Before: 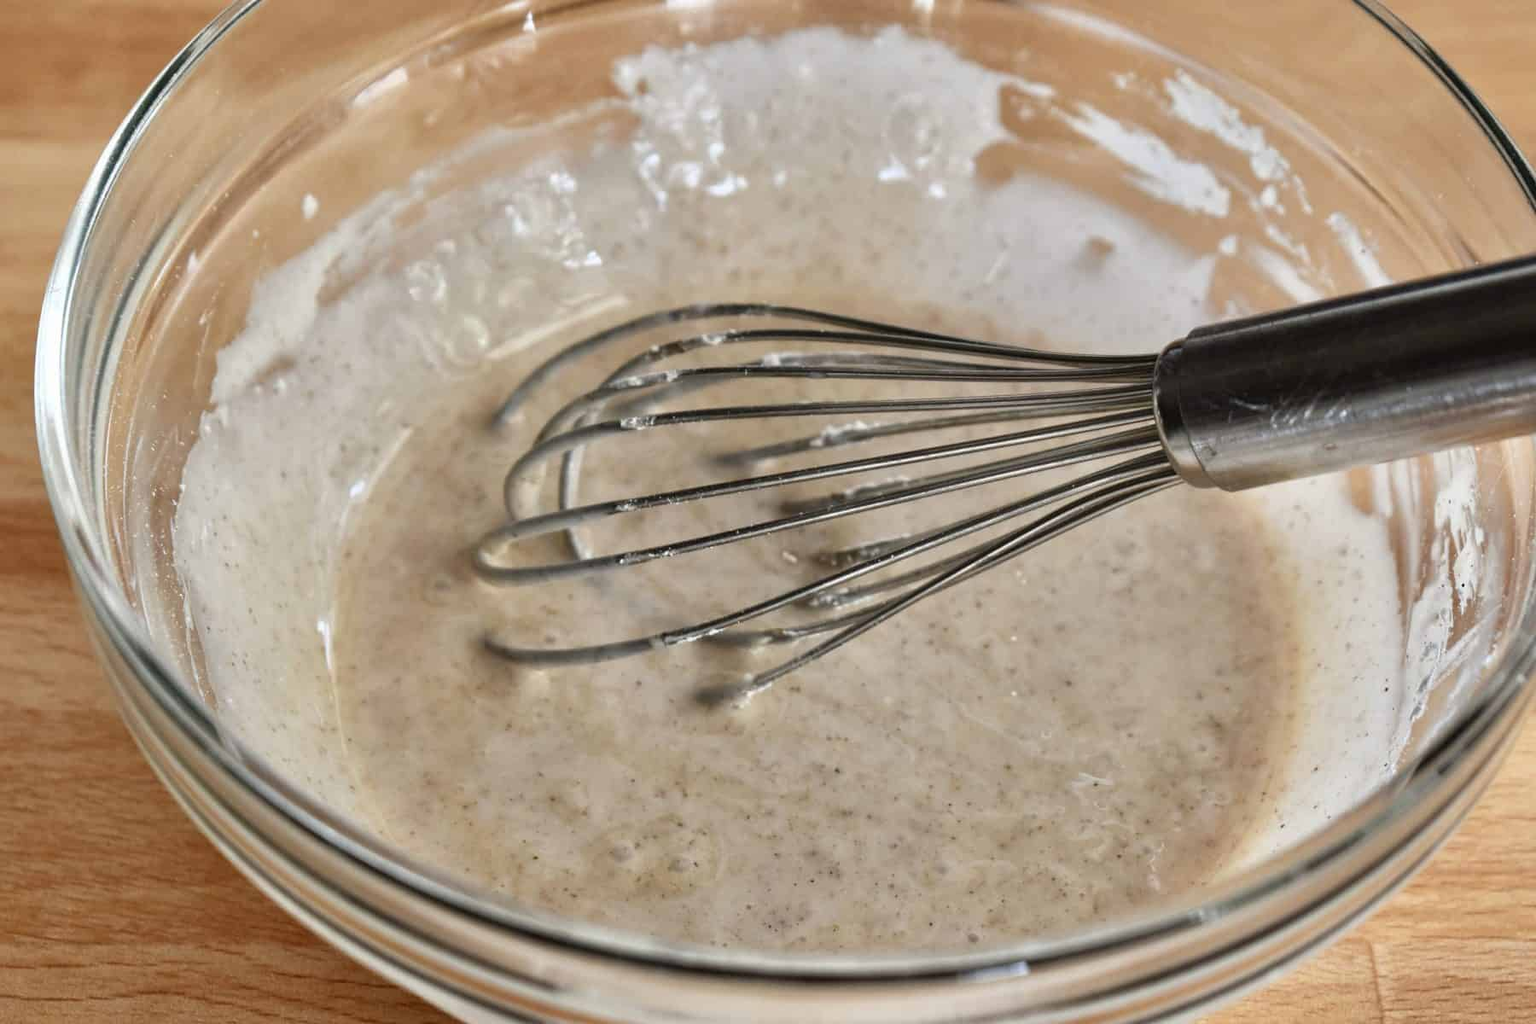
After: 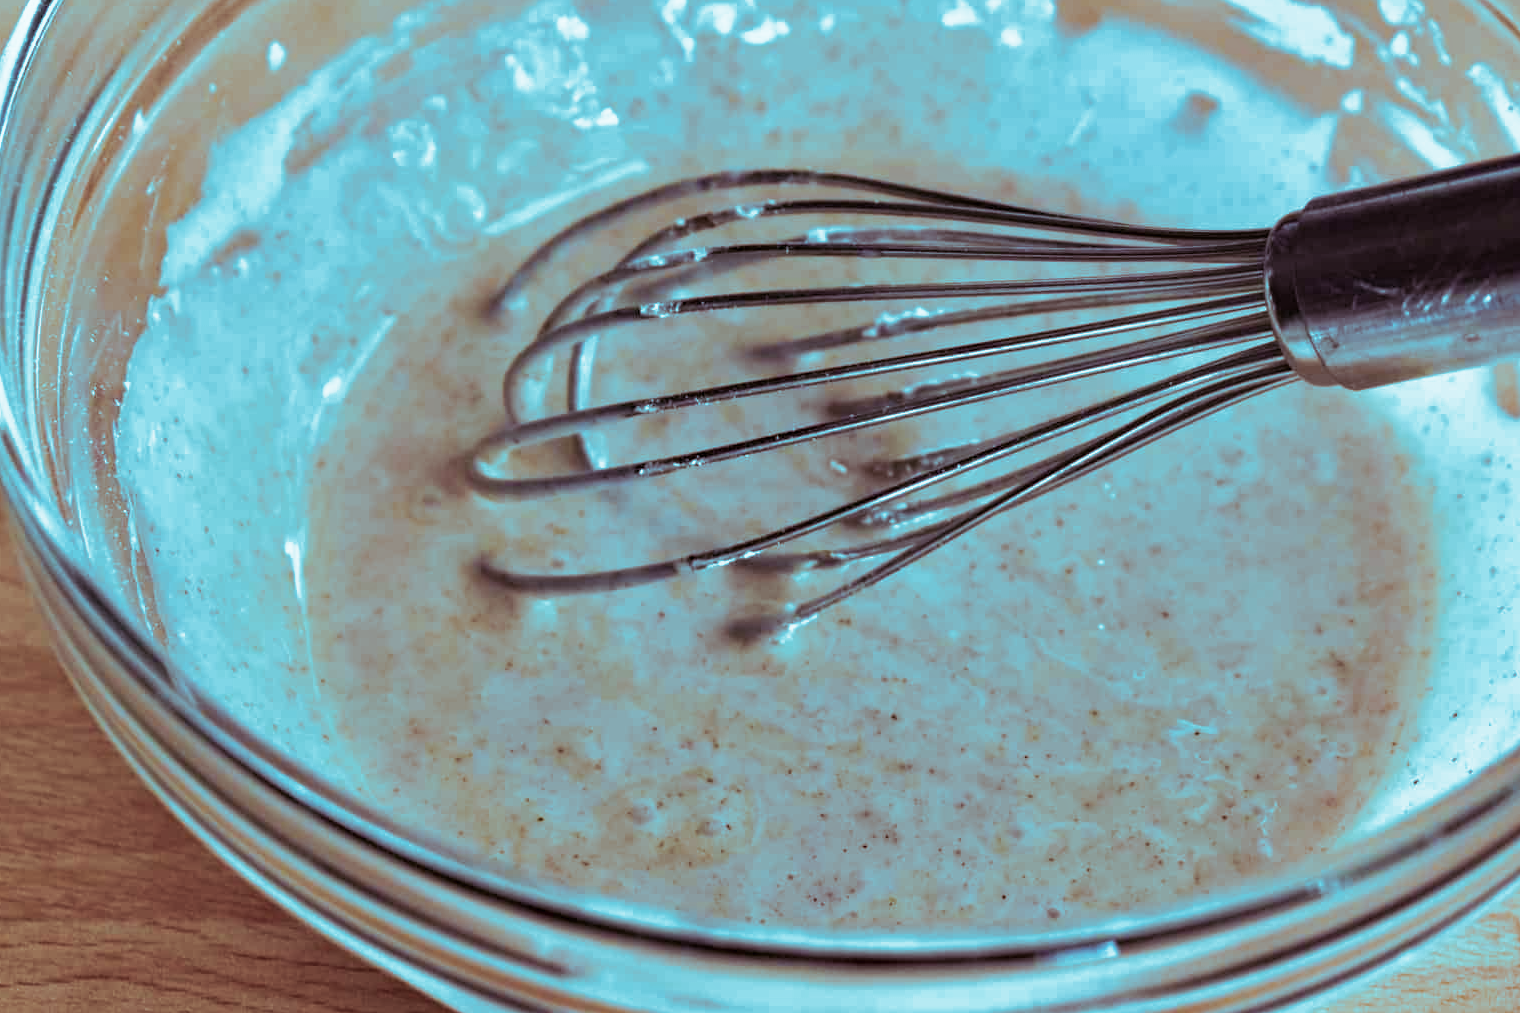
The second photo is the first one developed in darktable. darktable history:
haze removal: compatibility mode true, adaptive false
velvia: on, module defaults
crop and rotate: left 4.842%, top 15.51%, right 10.668%
white balance: red 0.924, blue 1.095
split-toning: shadows › hue 327.6°, highlights › hue 198°, highlights › saturation 0.55, balance -21.25, compress 0%
color correction: highlights a* -0.772, highlights b* -8.92
shadows and highlights: shadows 0, highlights 40
